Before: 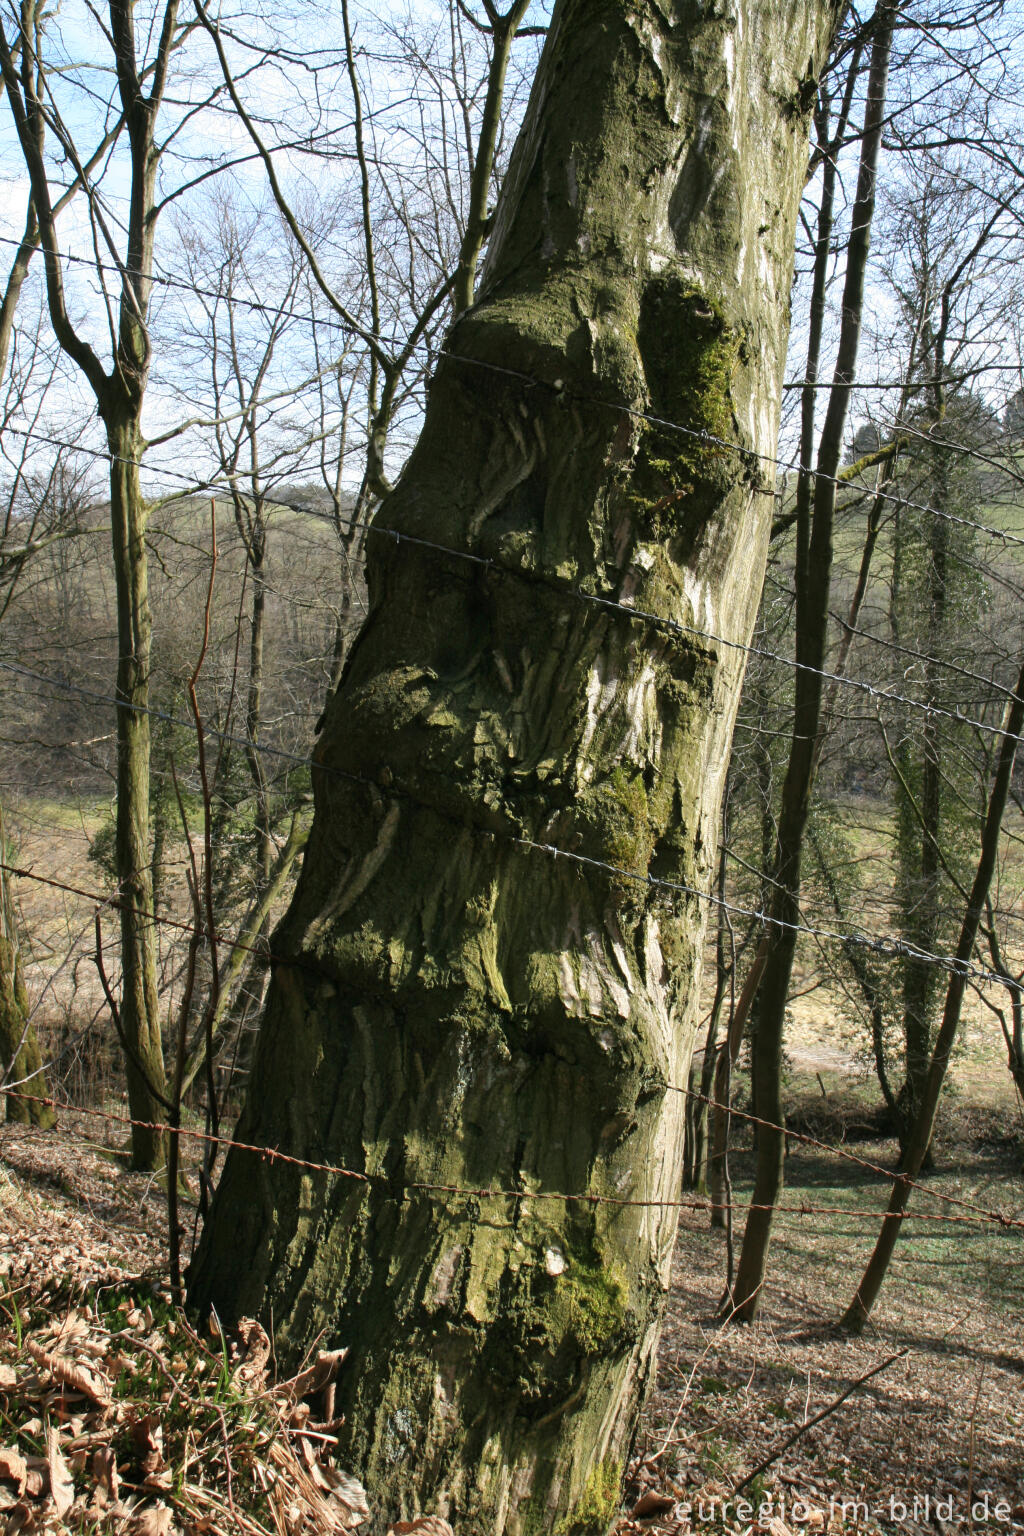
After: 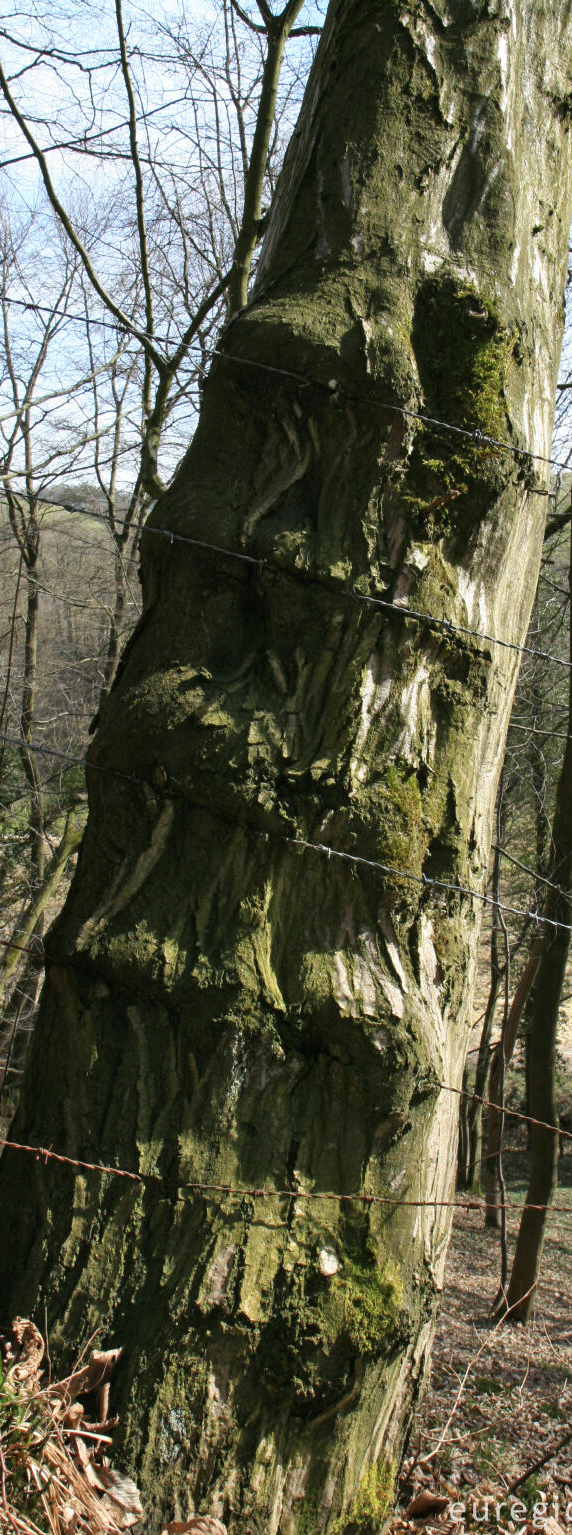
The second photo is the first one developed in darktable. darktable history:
crop: left 22.101%, right 22.004%, bottom 0.005%
